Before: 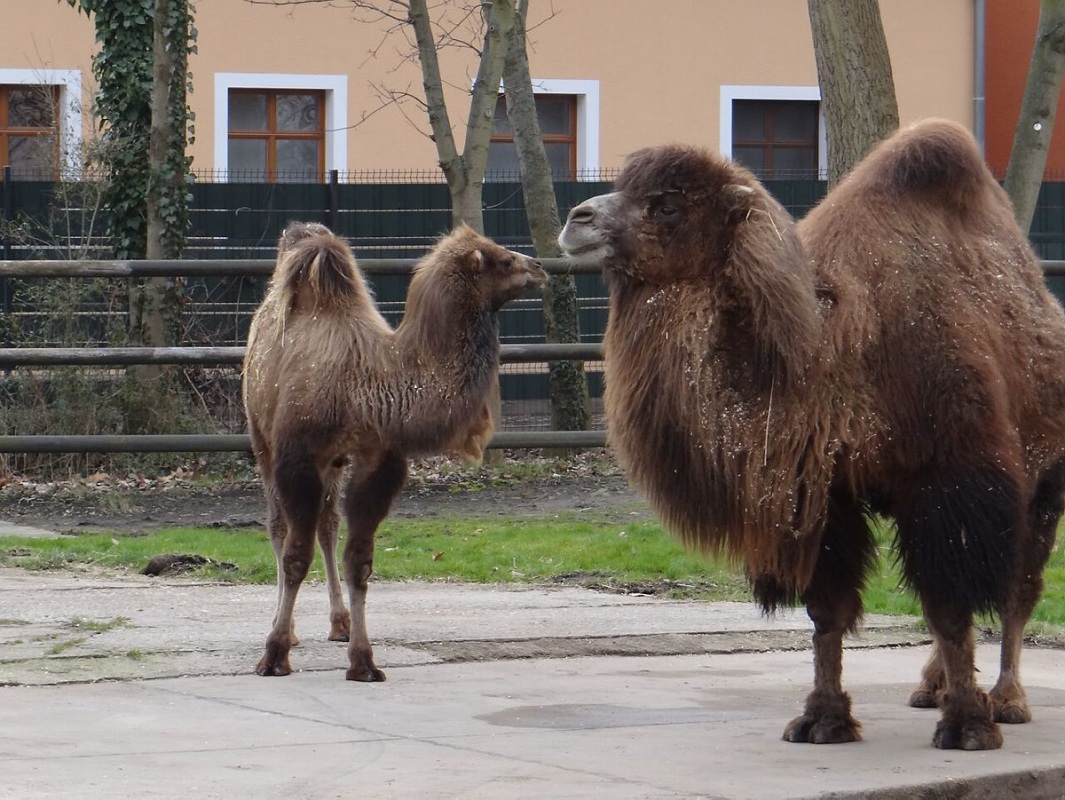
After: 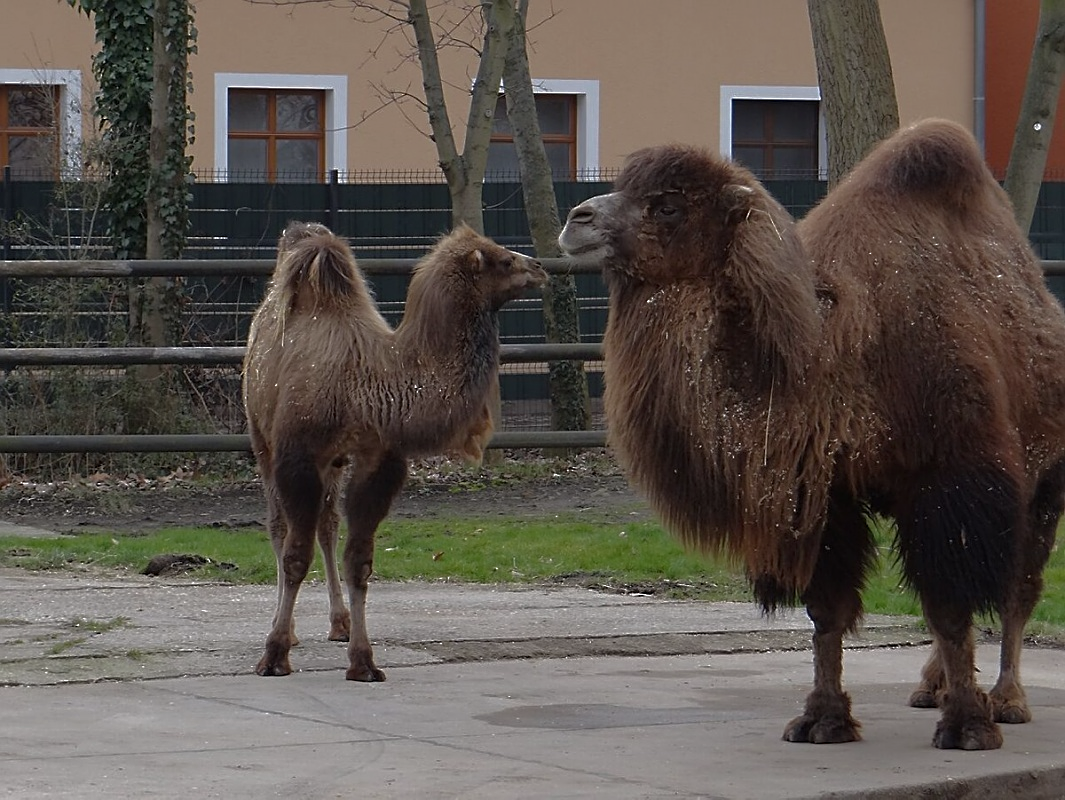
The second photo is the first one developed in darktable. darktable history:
white balance: red 1, blue 1
base curve: curves: ch0 [(0, 0) (0.826, 0.587) (1, 1)]
sharpen: on, module defaults
